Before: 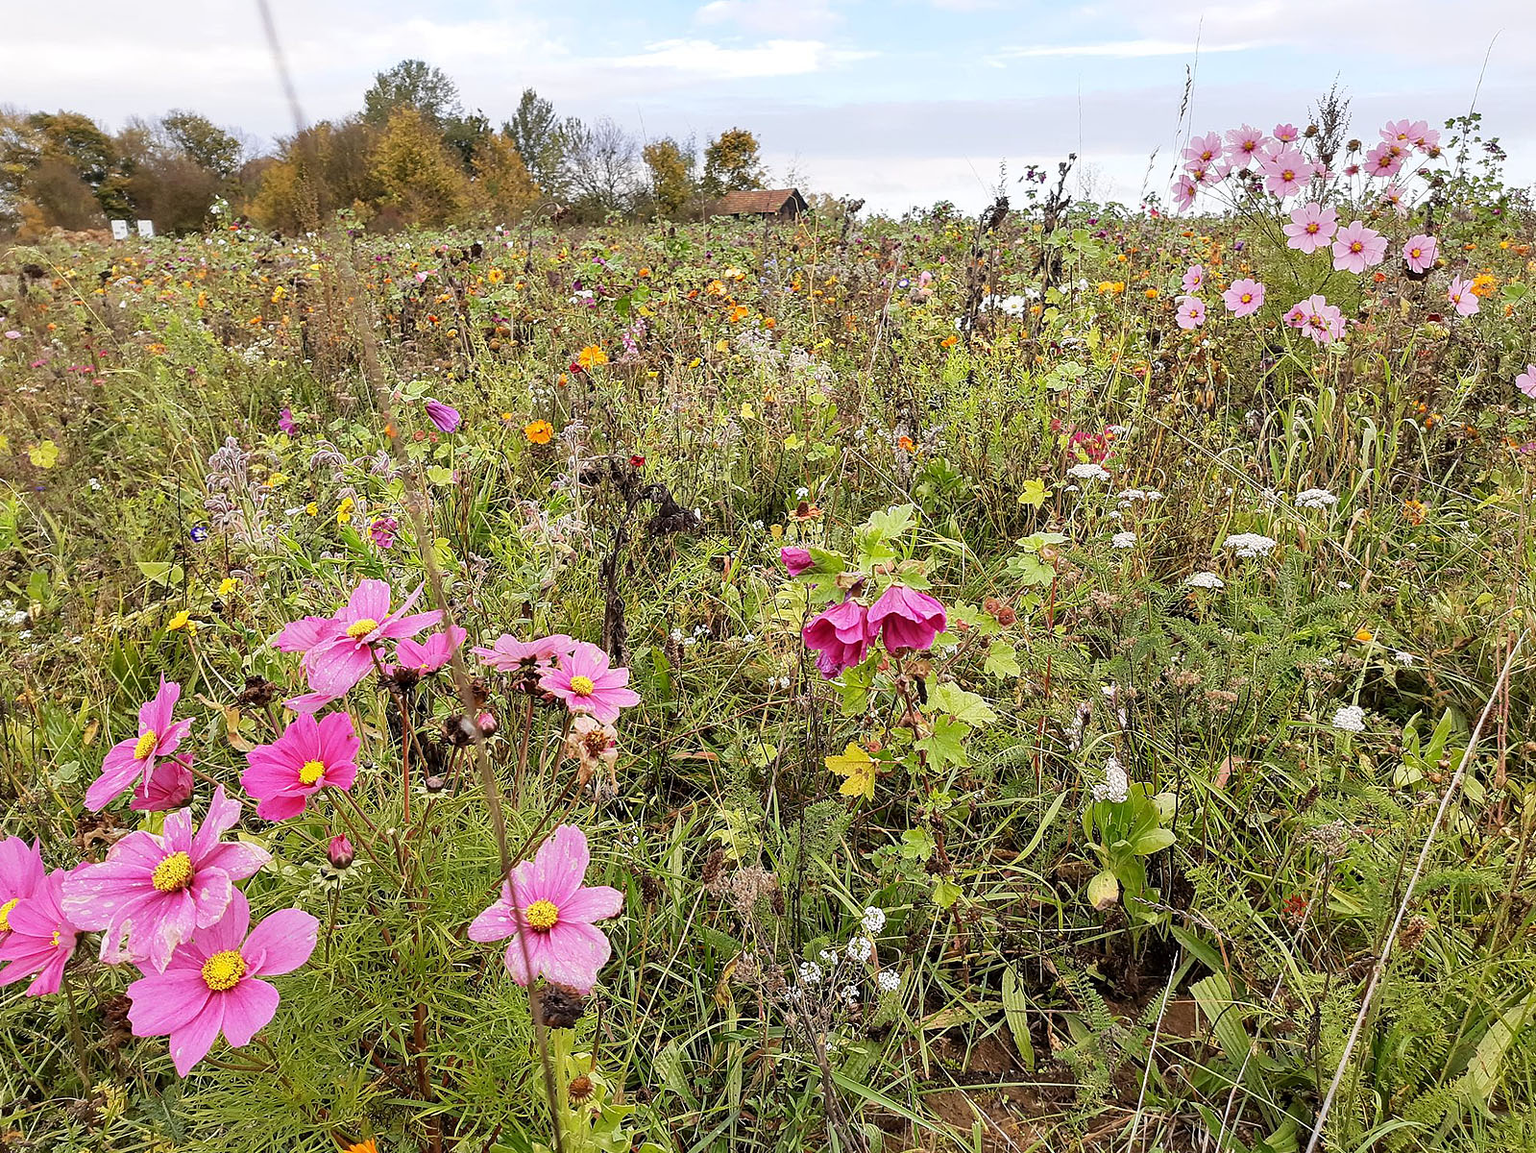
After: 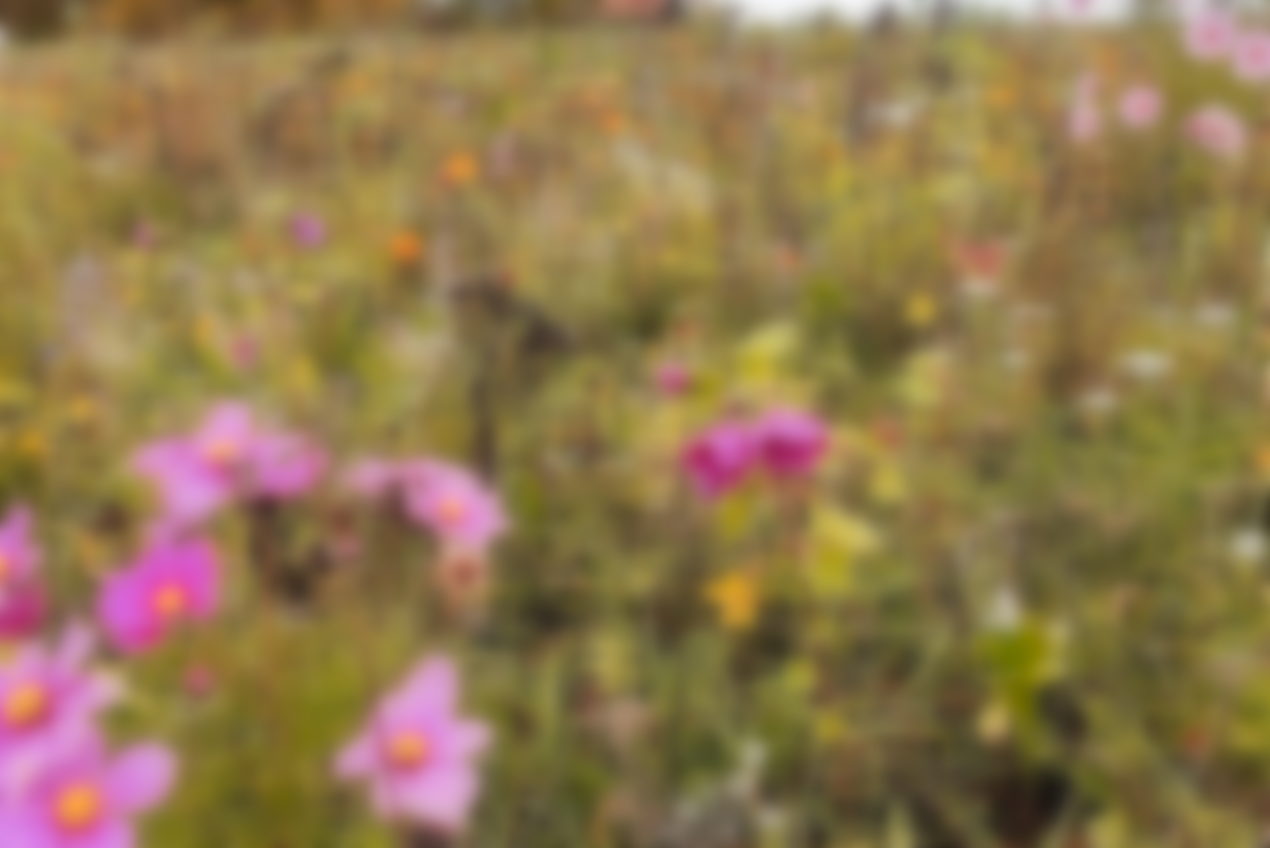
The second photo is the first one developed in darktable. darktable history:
color zones: curves: ch1 [(0.235, 0.558) (0.75, 0.5)]; ch2 [(0.25, 0.462) (0.749, 0.457)], mix 40.67%
bloom: size 13.65%, threshold 98.39%, strength 4.82%
crop: left 9.712%, top 16.928%, right 10.845%, bottom 12.332%
lowpass: on, module defaults
